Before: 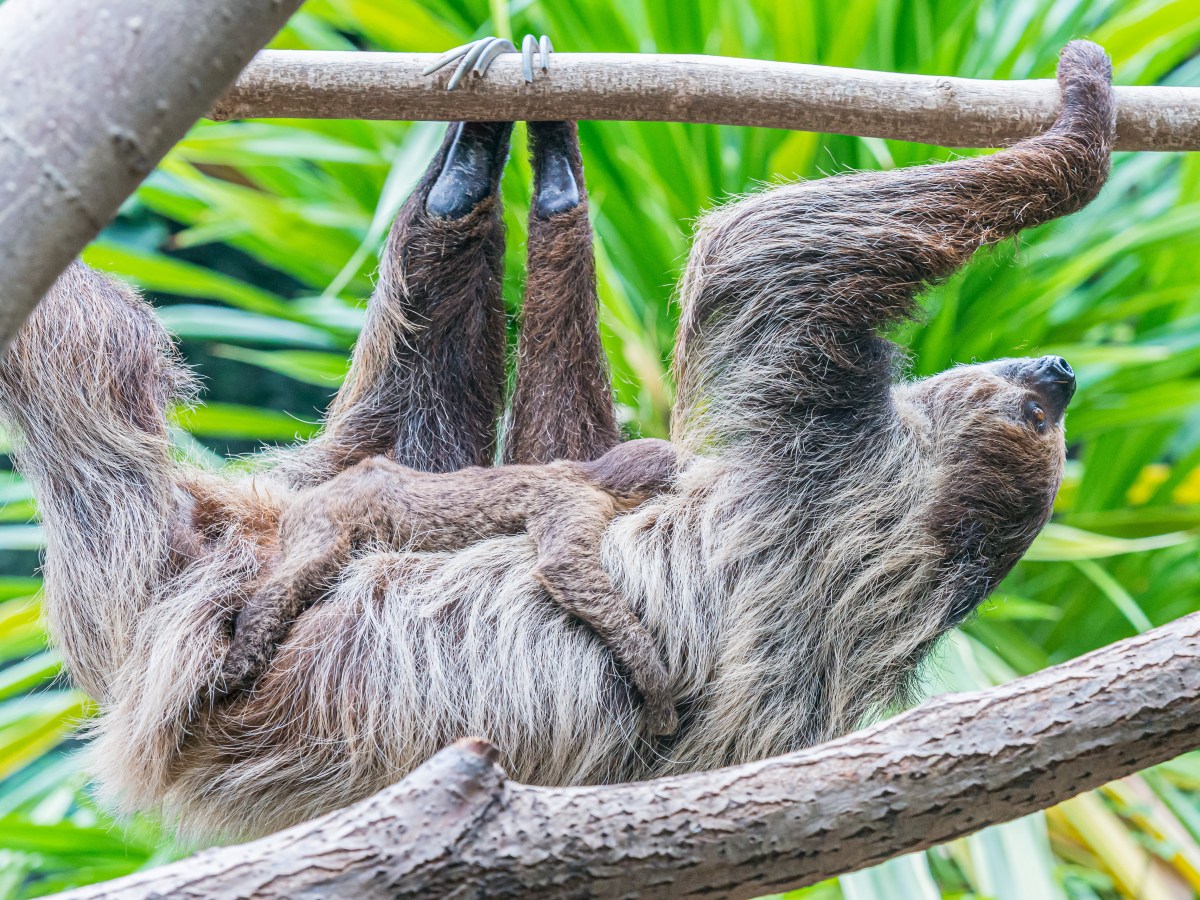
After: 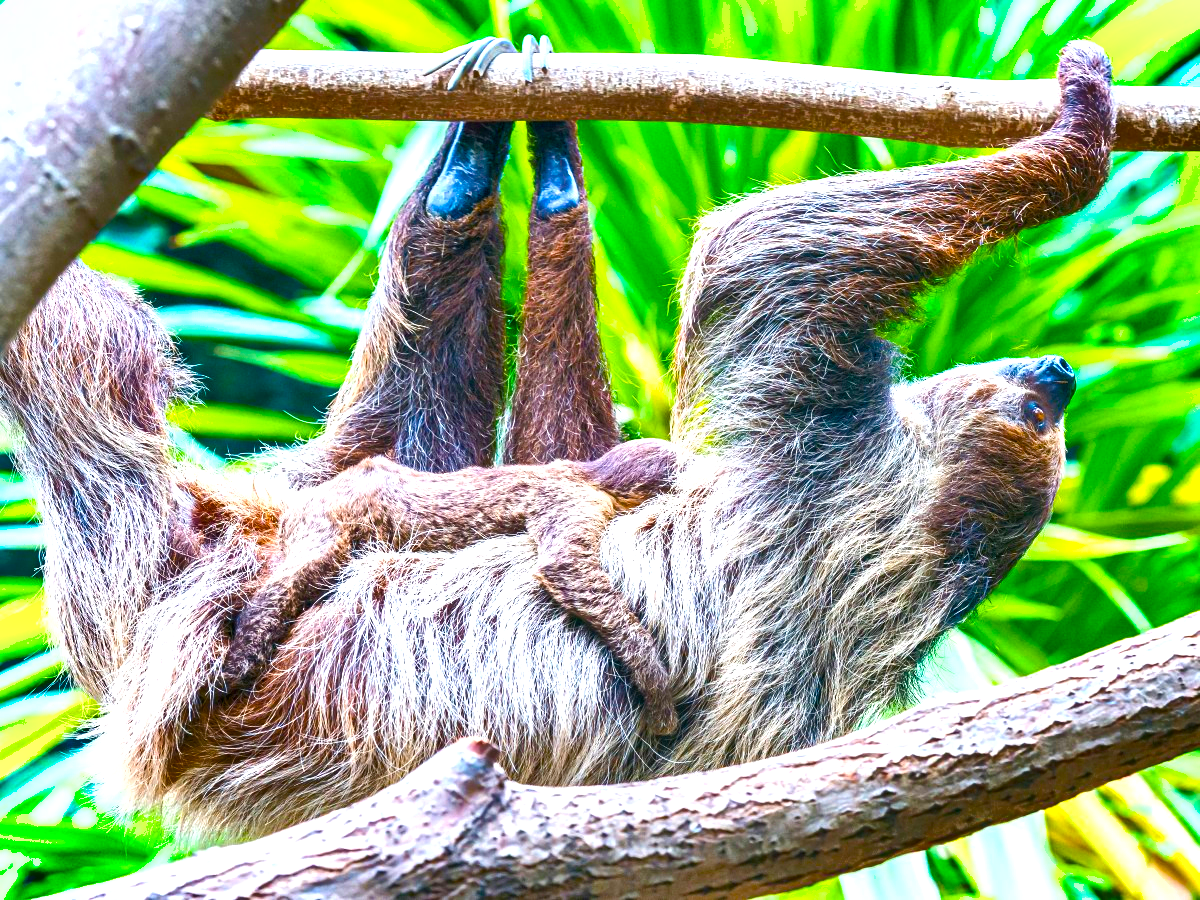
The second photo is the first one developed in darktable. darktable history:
color balance rgb: linear chroma grading › global chroma 25%, perceptual saturation grading › global saturation 40%, perceptual saturation grading › highlights -50%, perceptual saturation grading › shadows 30%, perceptual brilliance grading › global brilliance 25%, global vibrance 60%
shadows and highlights: soften with gaussian
